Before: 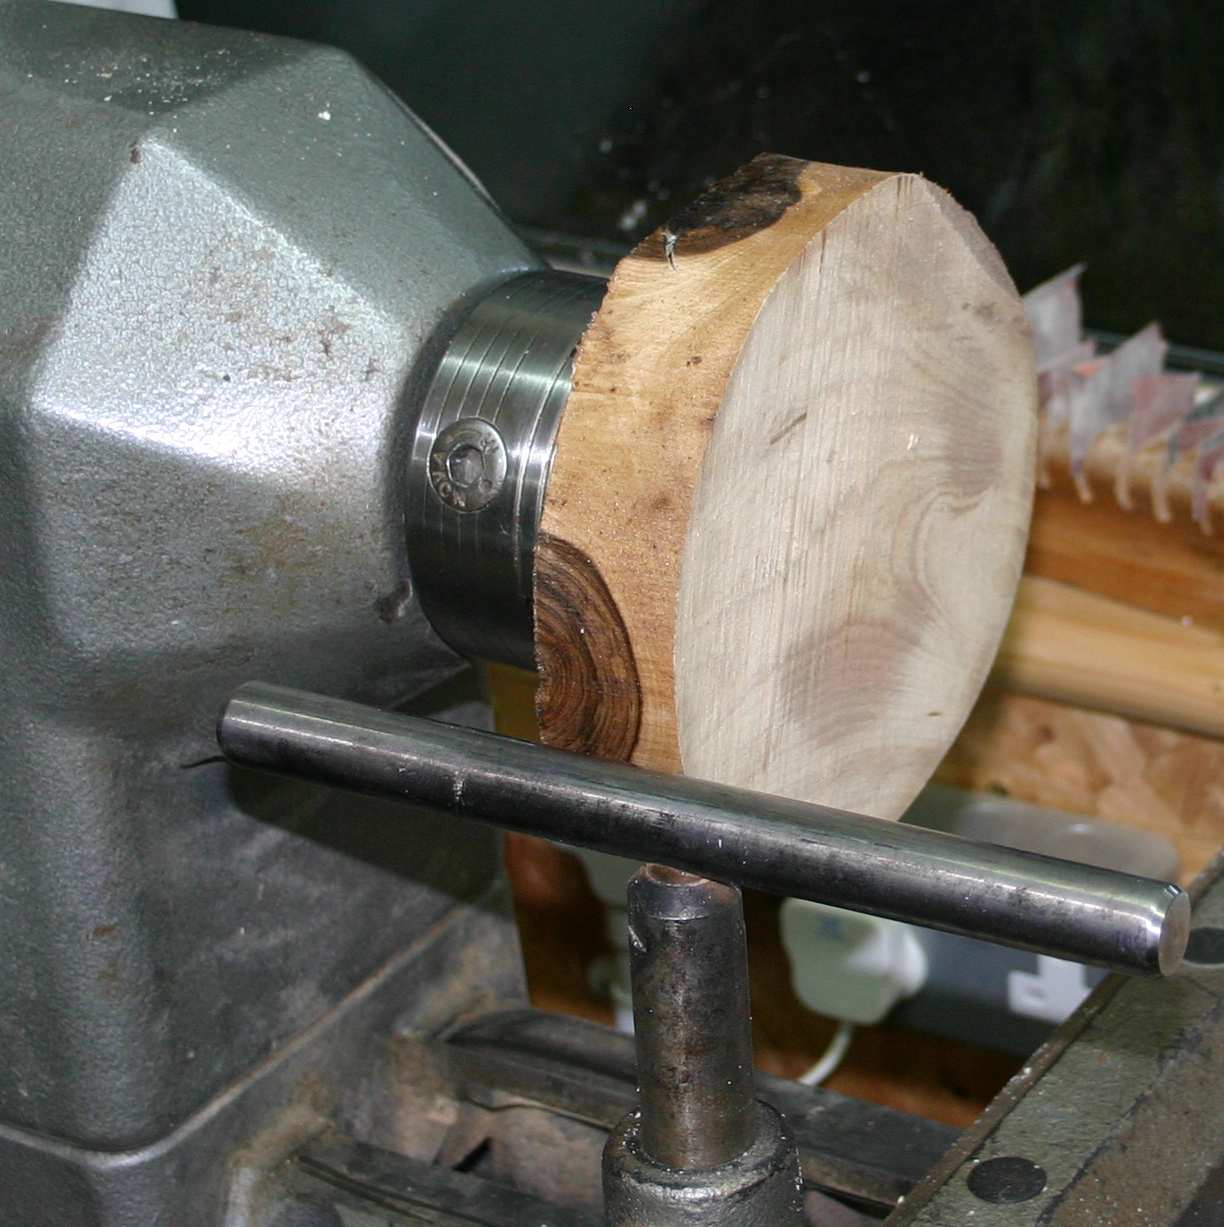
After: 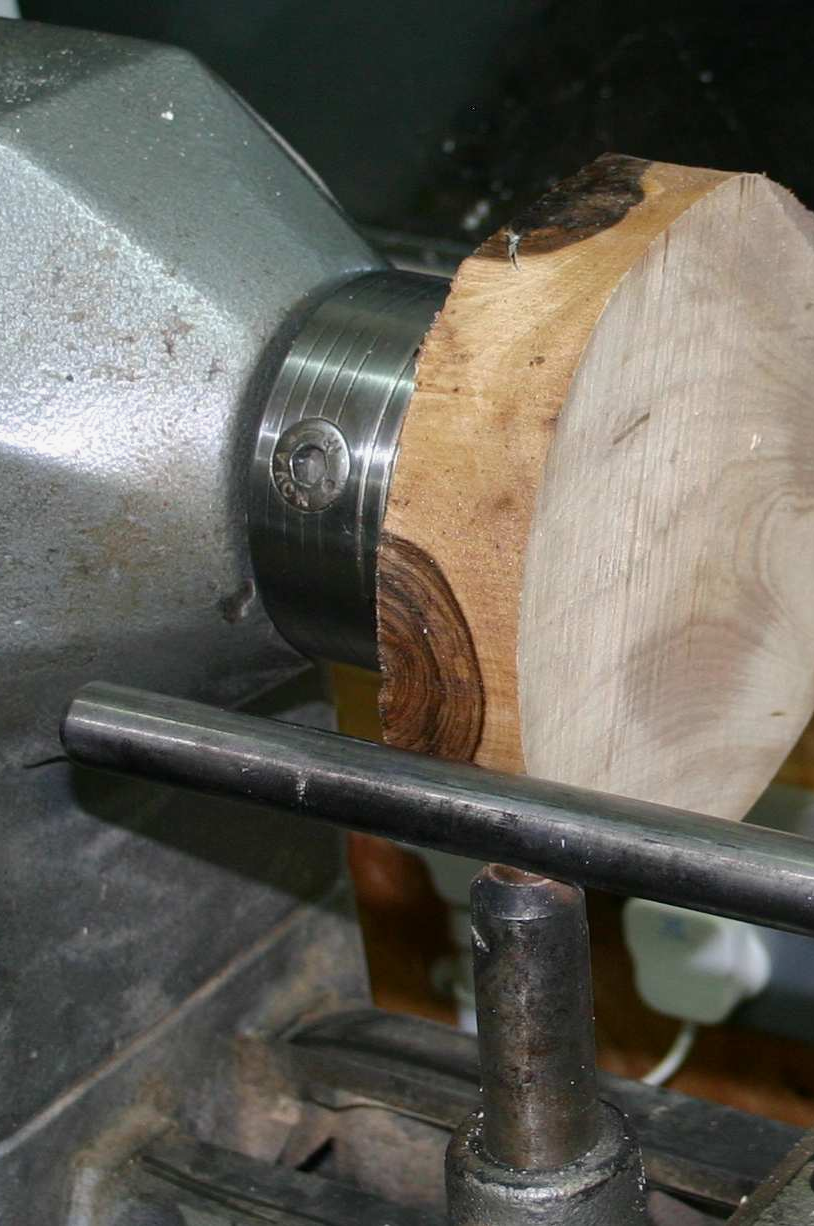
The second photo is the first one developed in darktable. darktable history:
crop and rotate: left 12.875%, right 20.59%
shadows and highlights: shadows -20.36, white point adjustment -1.97, highlights -35.19
